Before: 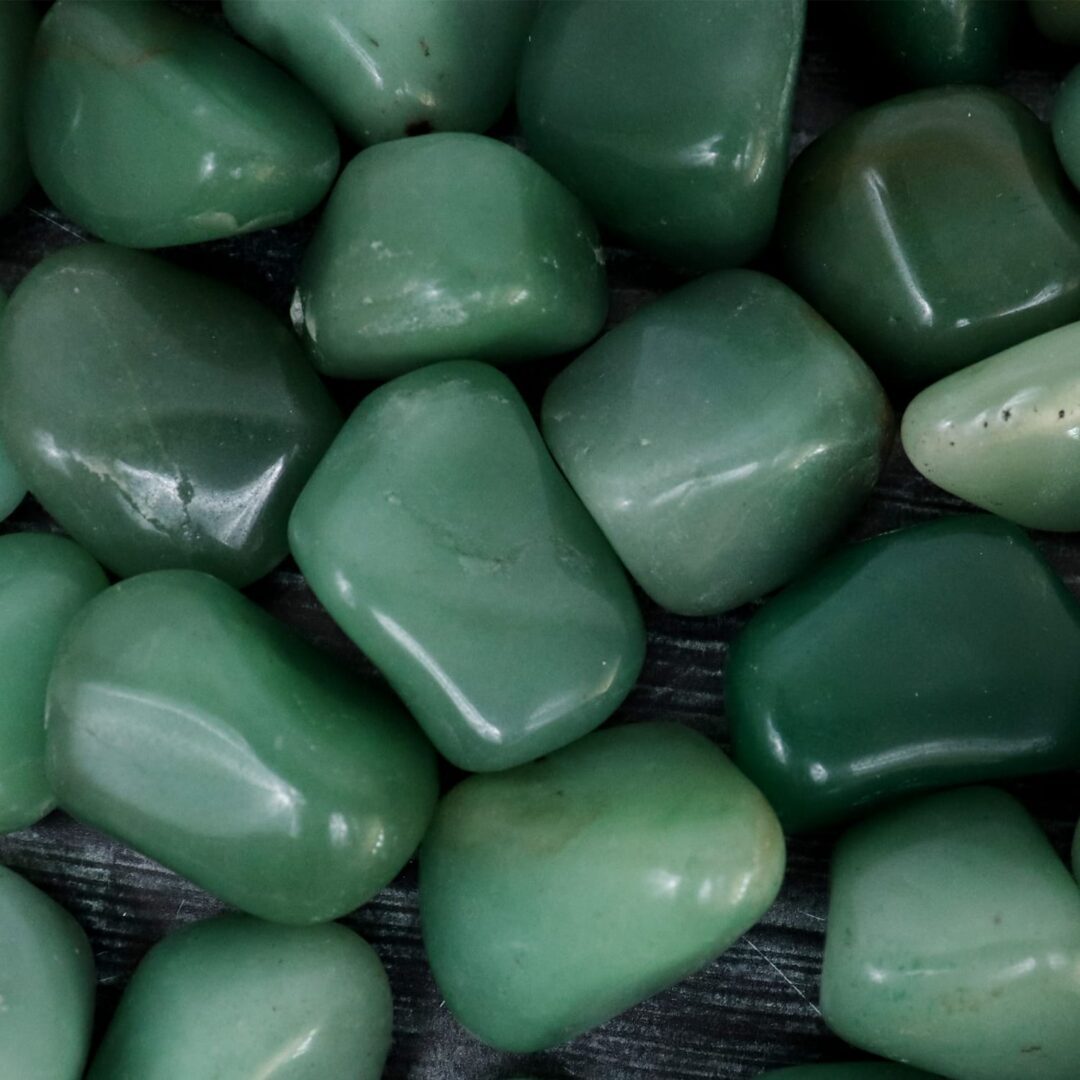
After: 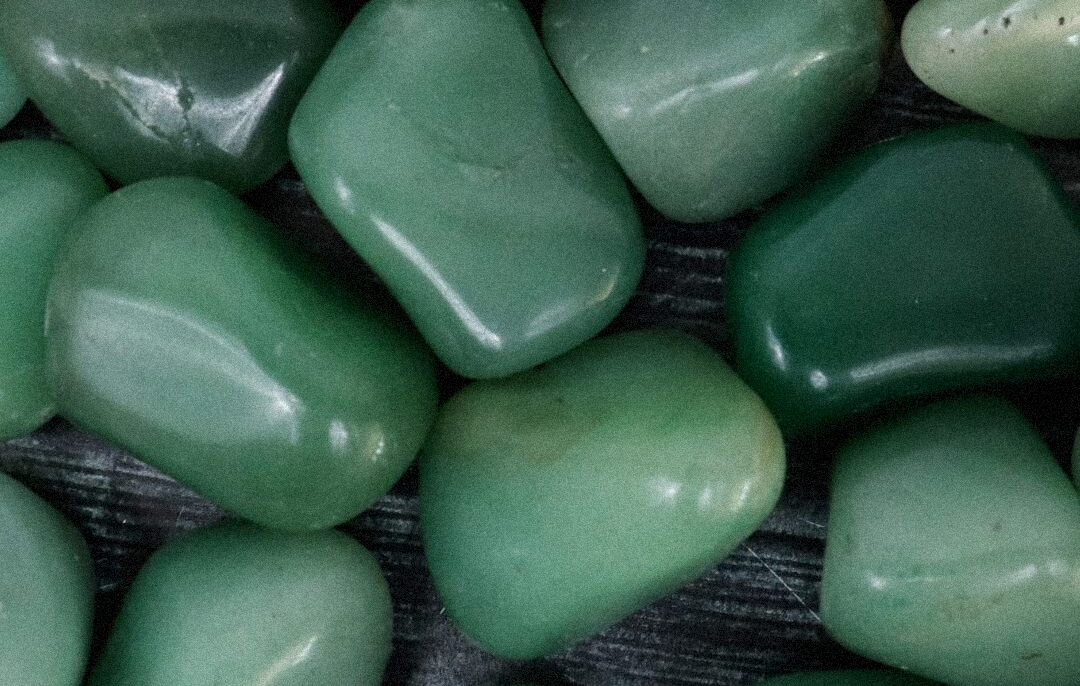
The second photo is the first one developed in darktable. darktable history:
crop and rotate: top 36.435%
grain: strength 35%, mid-tones bias 0%
